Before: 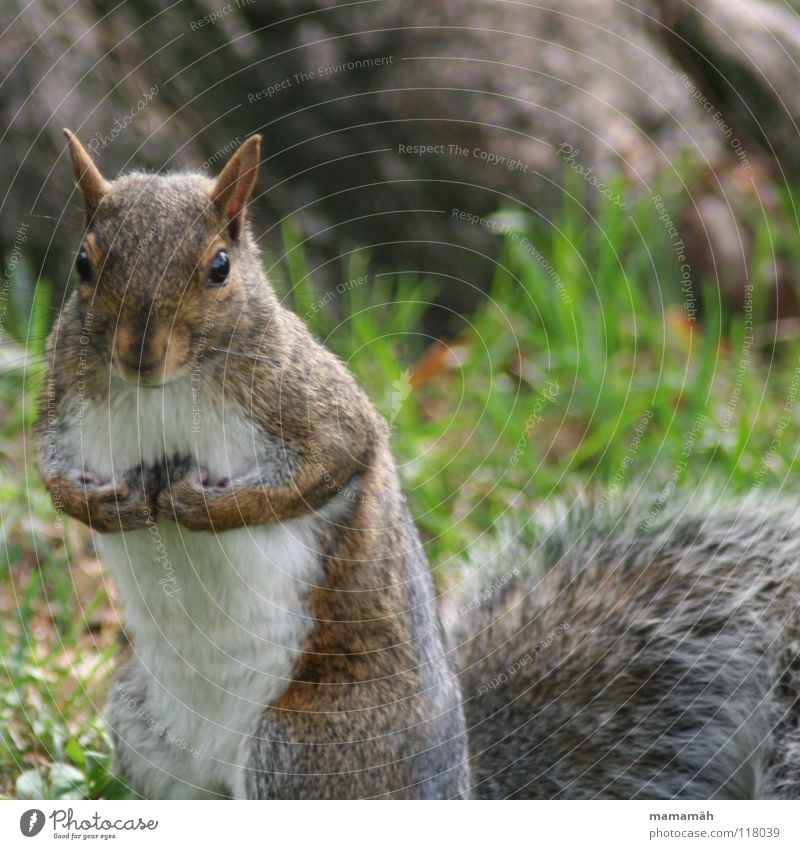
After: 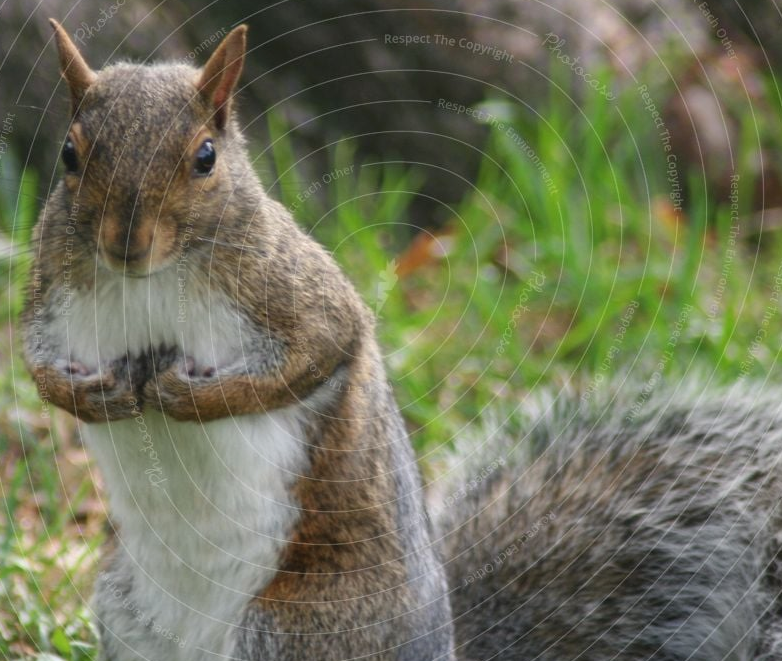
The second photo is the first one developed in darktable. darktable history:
contrast equalizer: y [[0.6 ×6], [0.55 ×6], [0 ×6], [0 ×6], [0 ×6]], mix -0.209
crop and rotate: left 1.946%, top 12.959%, right 0.254%, bottom 9.157%
